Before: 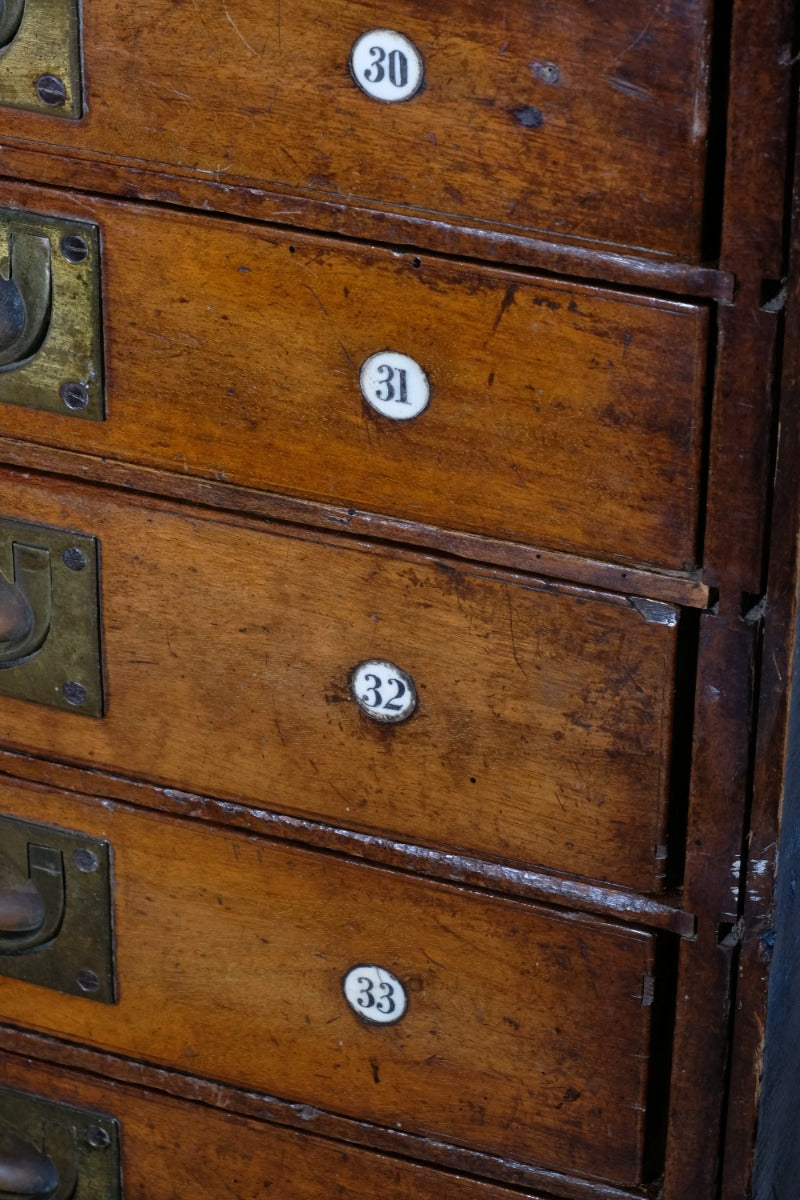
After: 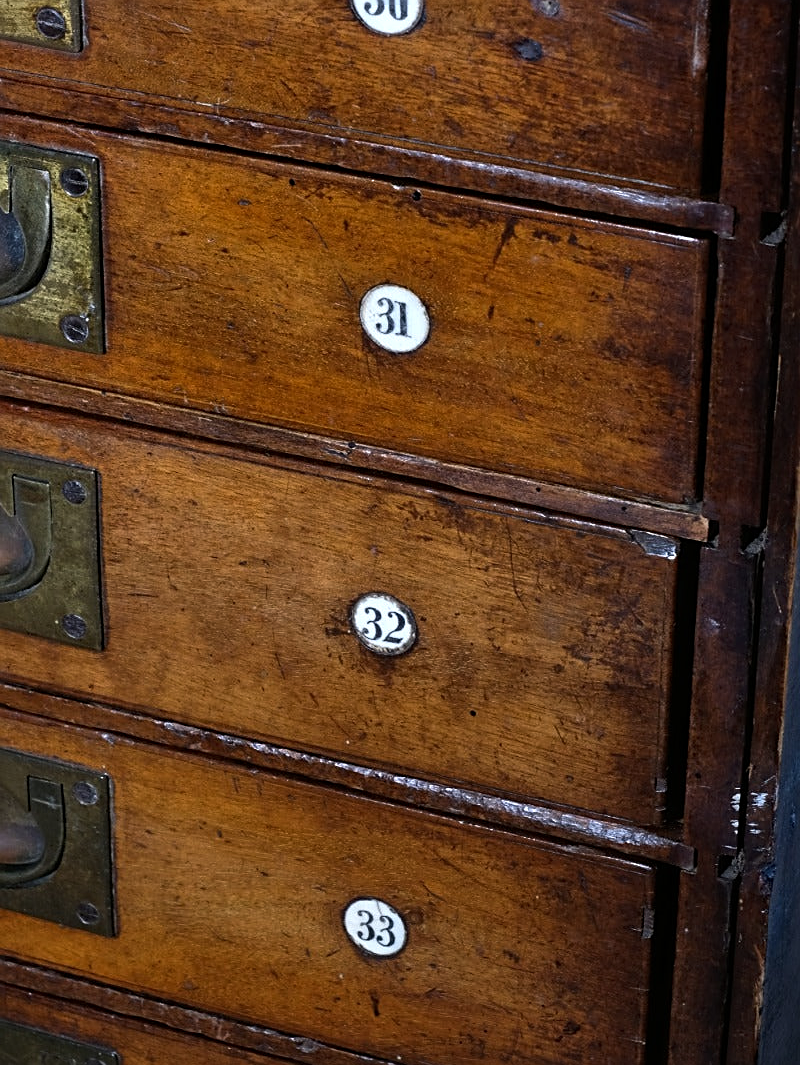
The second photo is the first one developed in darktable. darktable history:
tone equalizer: -8 EV -0.417 EV, -7 EV -0.389 EV, -6 EV -0.333 EV, -5 EV -0.222 EV, -3 EV 0.222 EV, -2 EV 0.333 EV, -1 EV 0.389 EV, +0 EV 0.417 EV, edges refinement/feathering 500, mask exposure compensation -1.57 EV, preserve details no
sharpen: amount 0.575
crop and rotate: top 5.609%, bottom 5.609%
